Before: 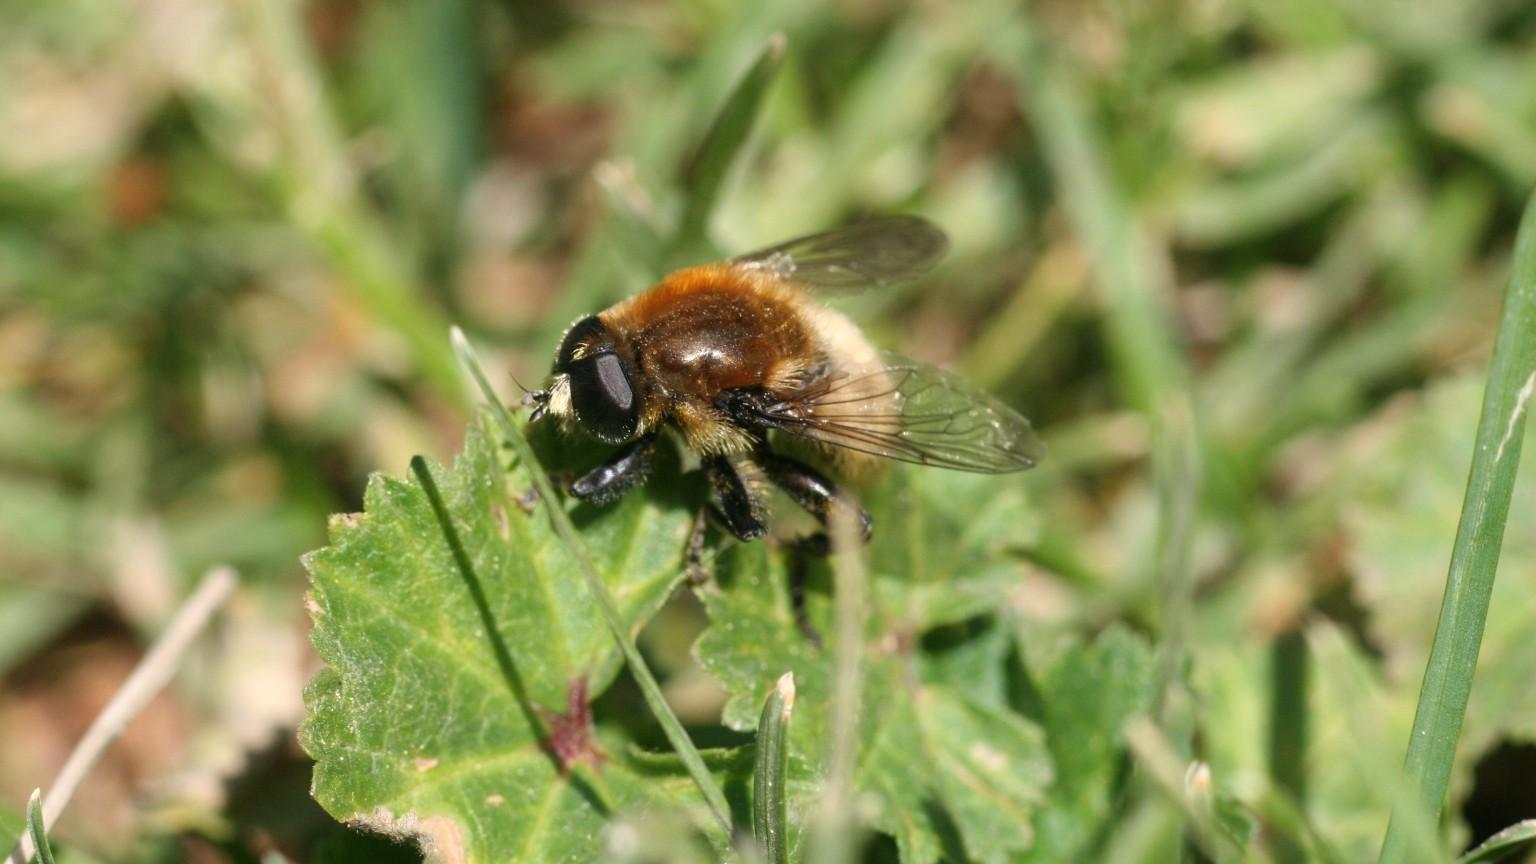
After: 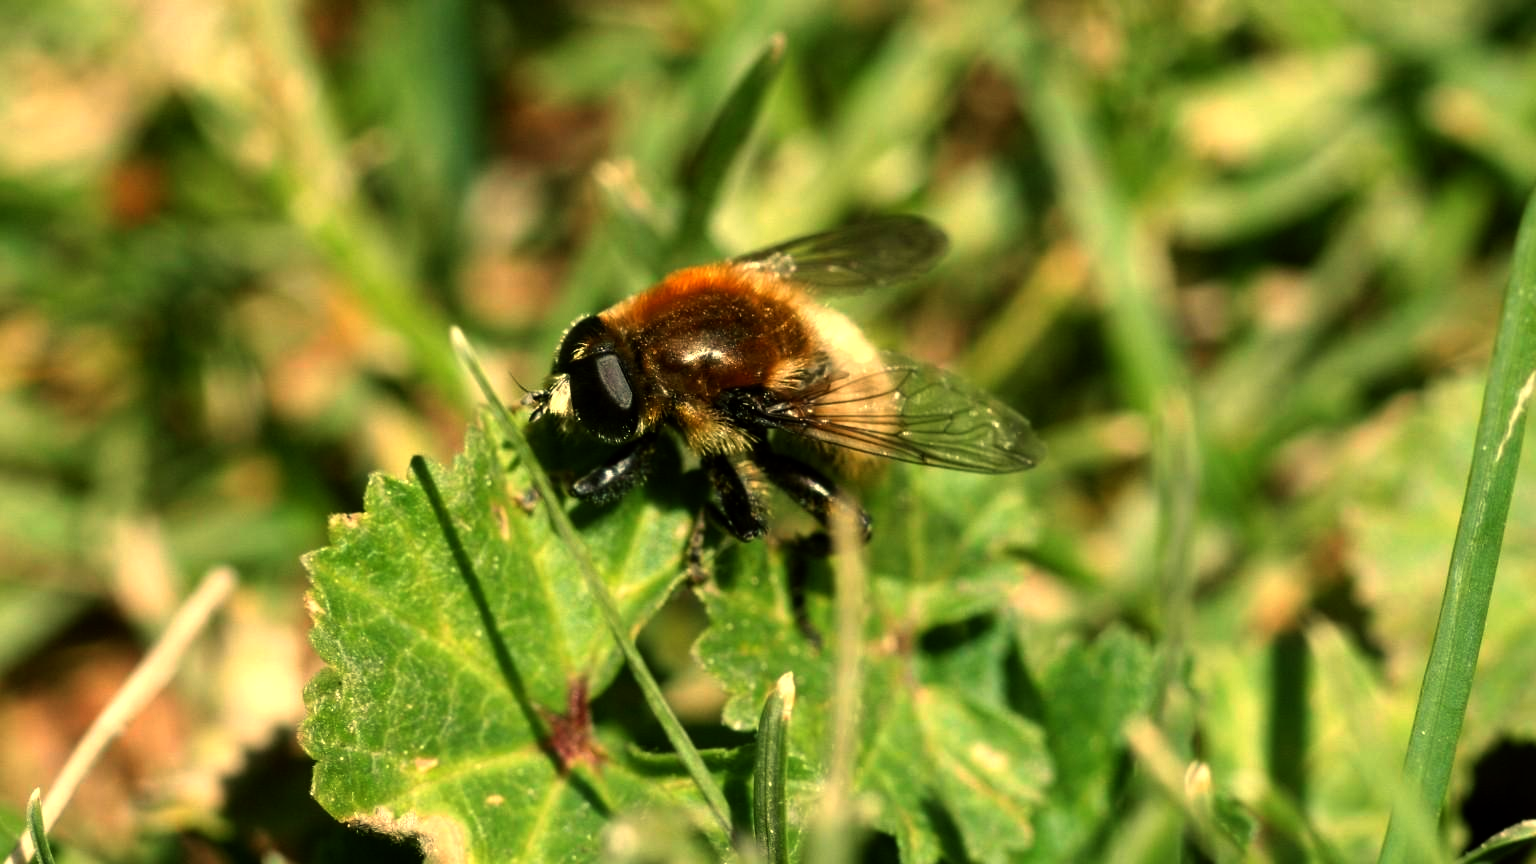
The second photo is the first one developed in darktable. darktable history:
color balance: mode lift, gamma, gain (sRGB), lift [1.014, 0.966, 0.918, 0.87], gamma [0.86, 0.734, 0.918, 0.976], gain [1.063, 1.13, 1.063, 0.86]
color contrast: green-magenta contrast 0.96
